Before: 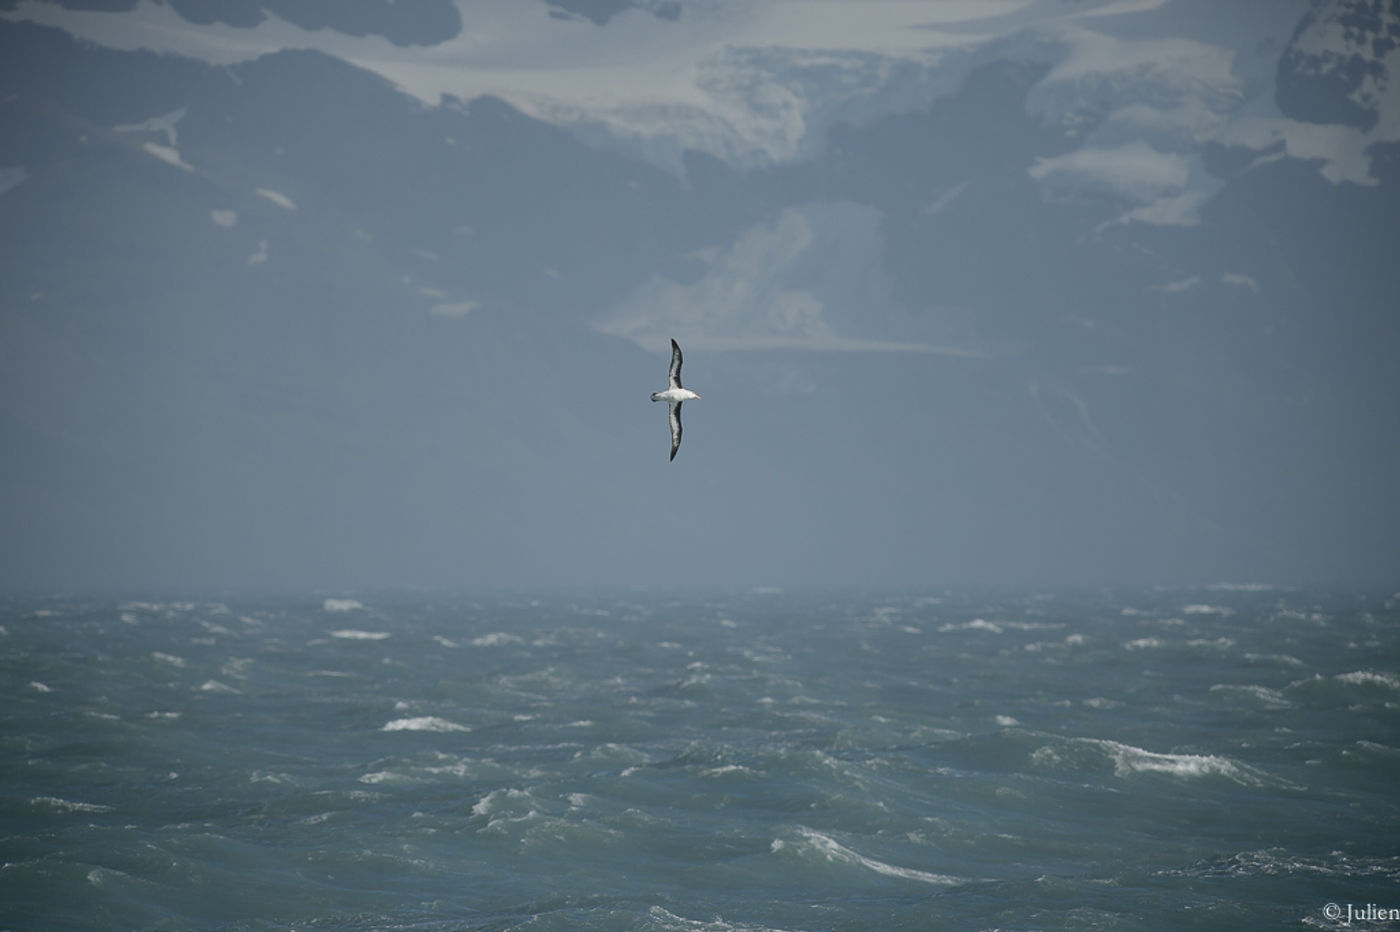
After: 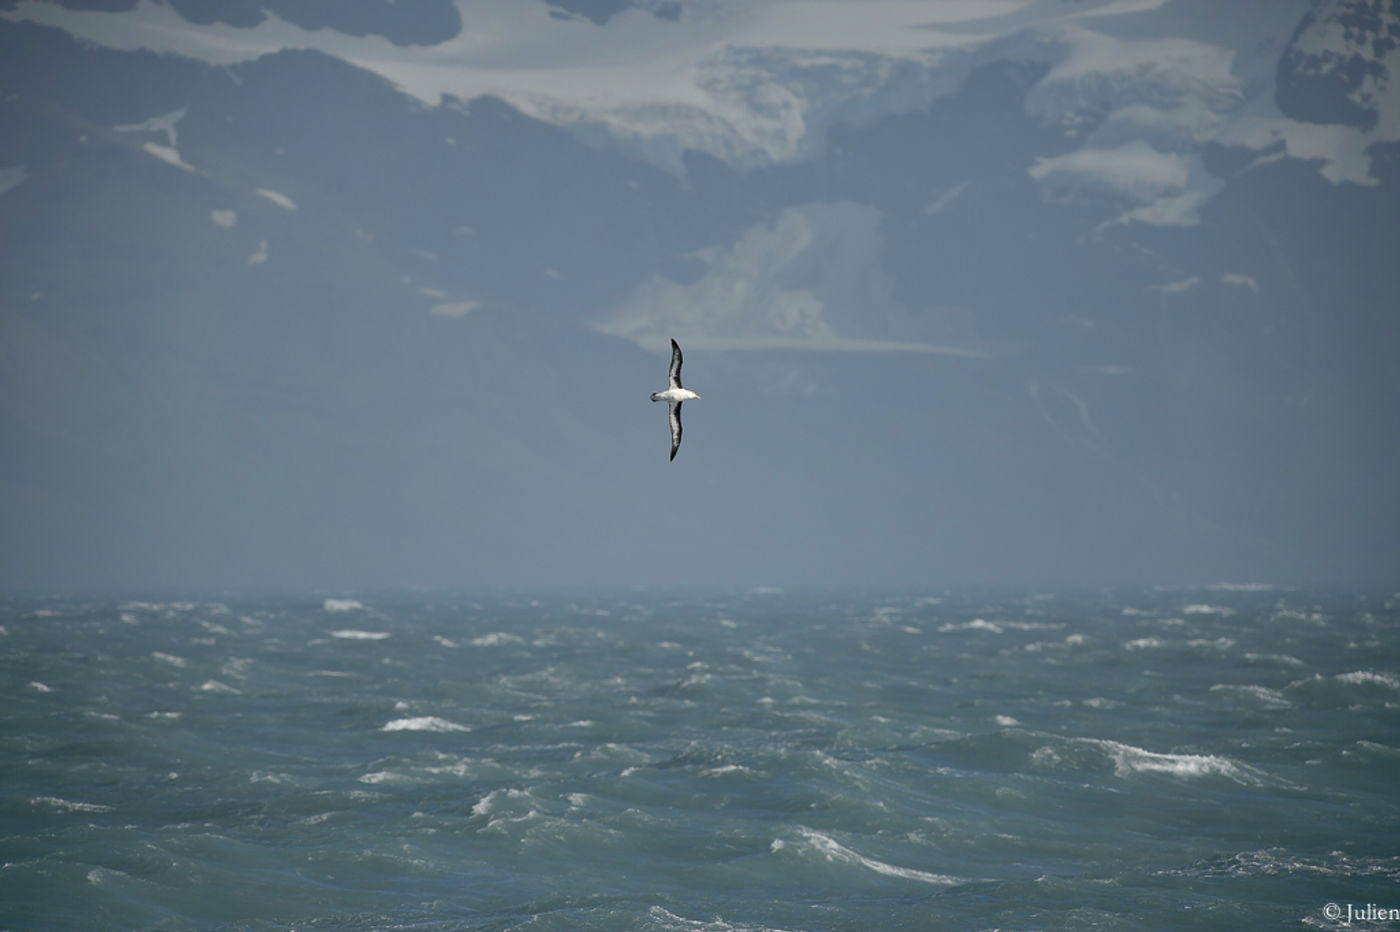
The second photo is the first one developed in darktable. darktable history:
contrast equalizer: octaves 7, y [[0.528, 0.548, 0.563, 0.562, 0.546, 0.526], [0.55 ×6], [0 ×6], [0 ×6], [0 ×6]]
shadows and highlights: on, module defaults
